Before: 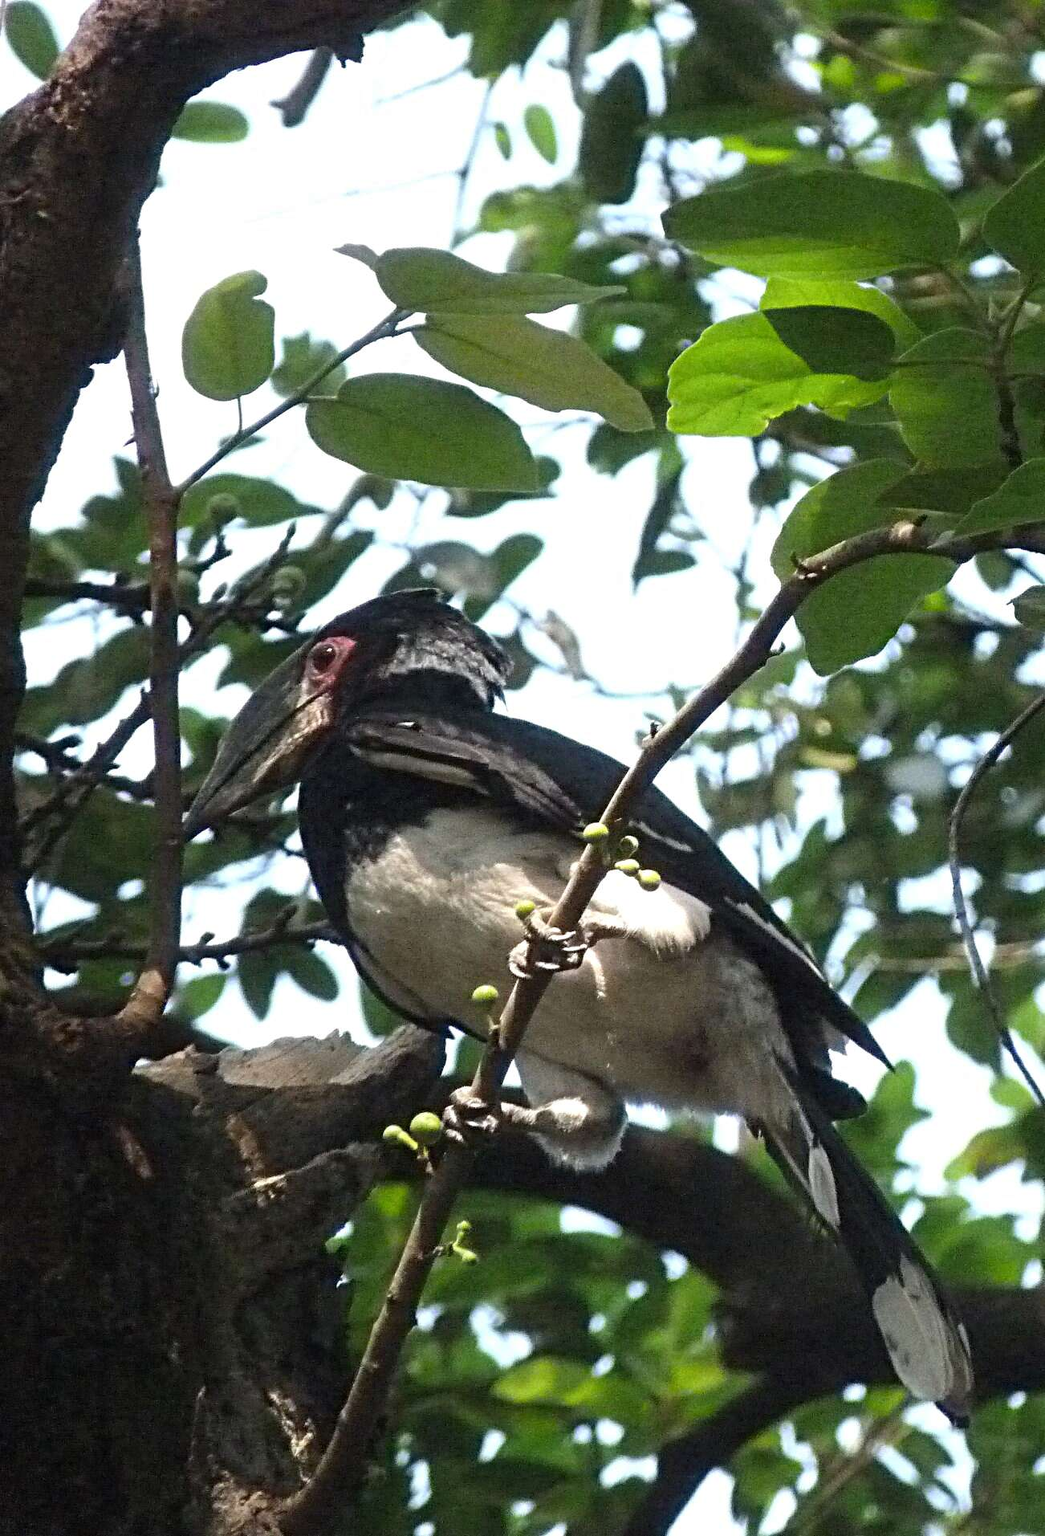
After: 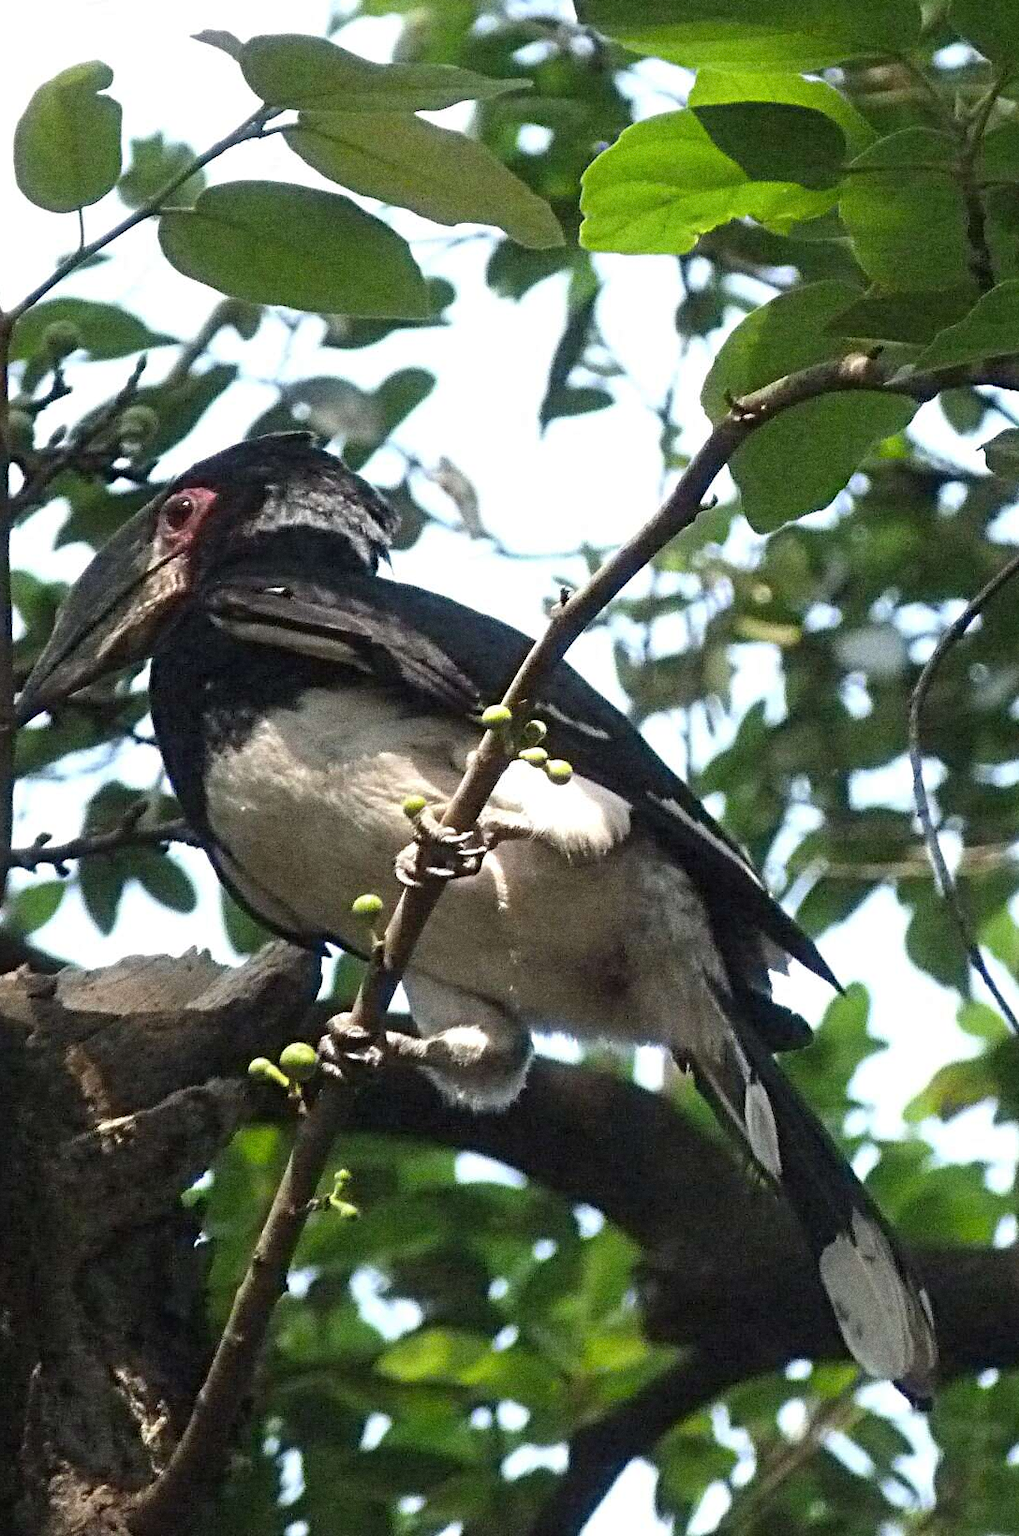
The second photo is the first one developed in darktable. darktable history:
crop: left 16.315%, top 14.246%
grain: coarseness 0.09 ISO
